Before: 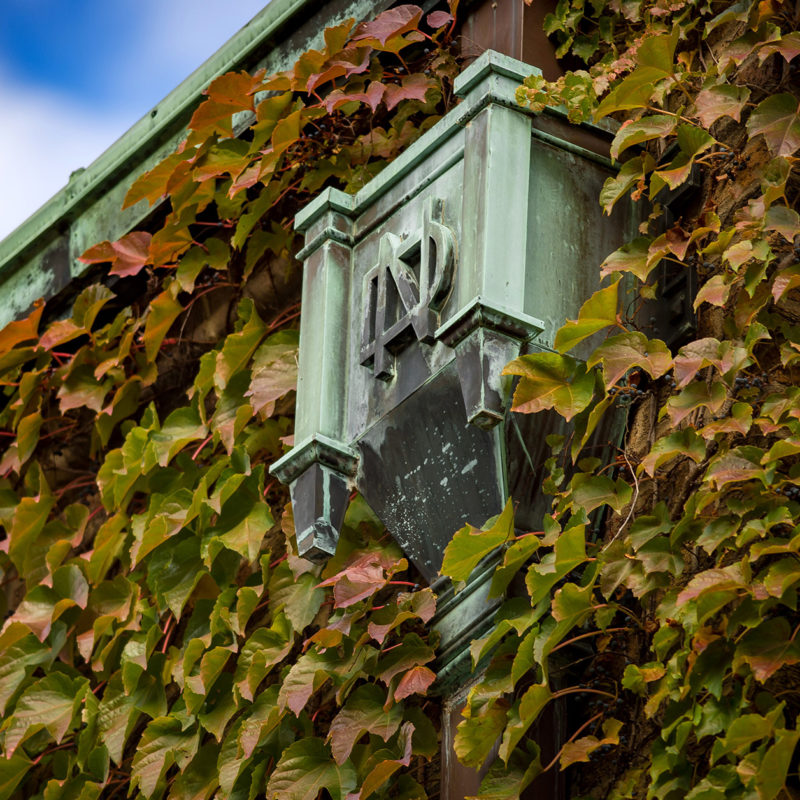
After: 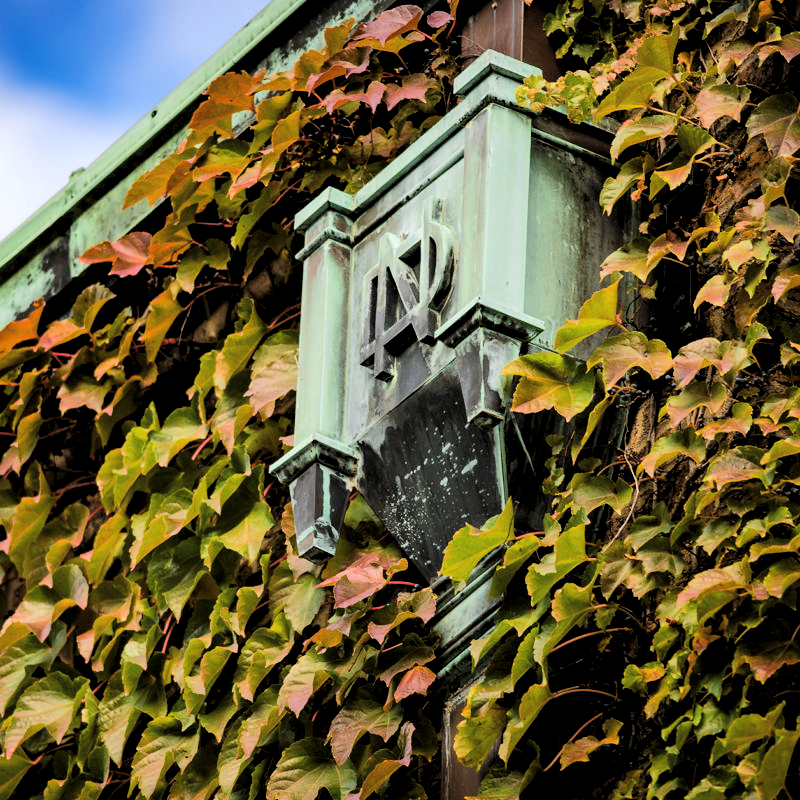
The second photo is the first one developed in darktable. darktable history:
tone equalizer: -7 EV 0.146 EV, -6 EV 0.628 EV, -5 EV 1.18 EV, -4 EV 1.35 EV, -3 EV 1.17 EV, -2 EV 0.6 EV, -1 EV 0.153 EV, edges refinement/feathering 500, mask exposure compensation -1.57 EV, preserve details no
exposure: compensate highlight preservation false
levels: levels [0.116, 0.574, 1]
